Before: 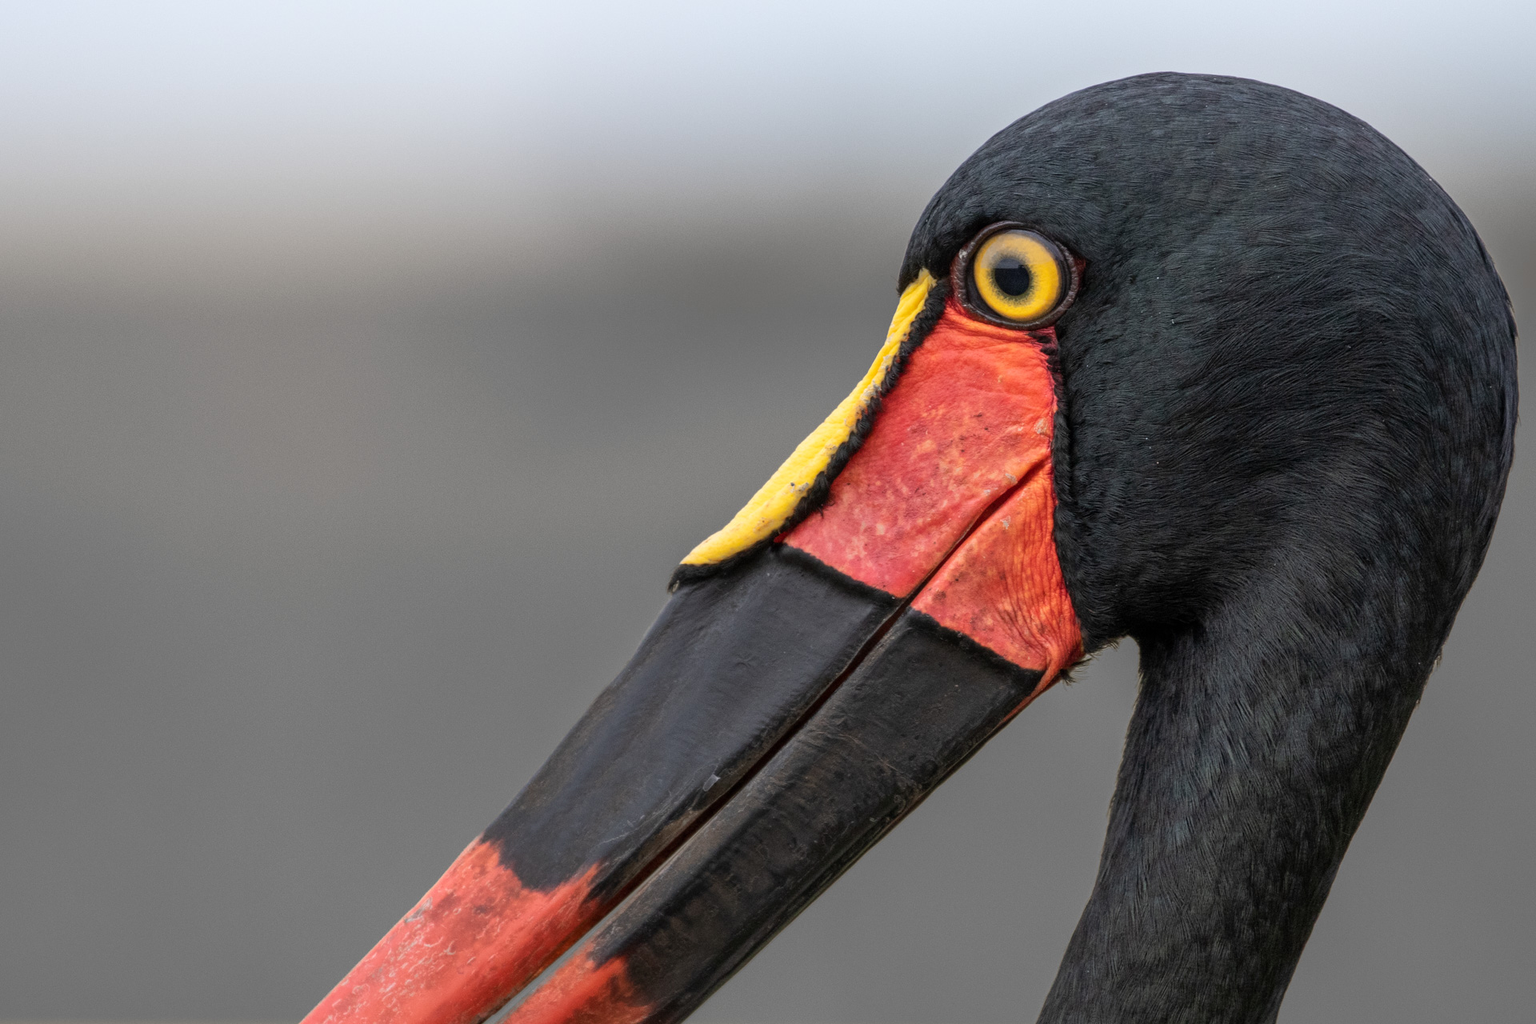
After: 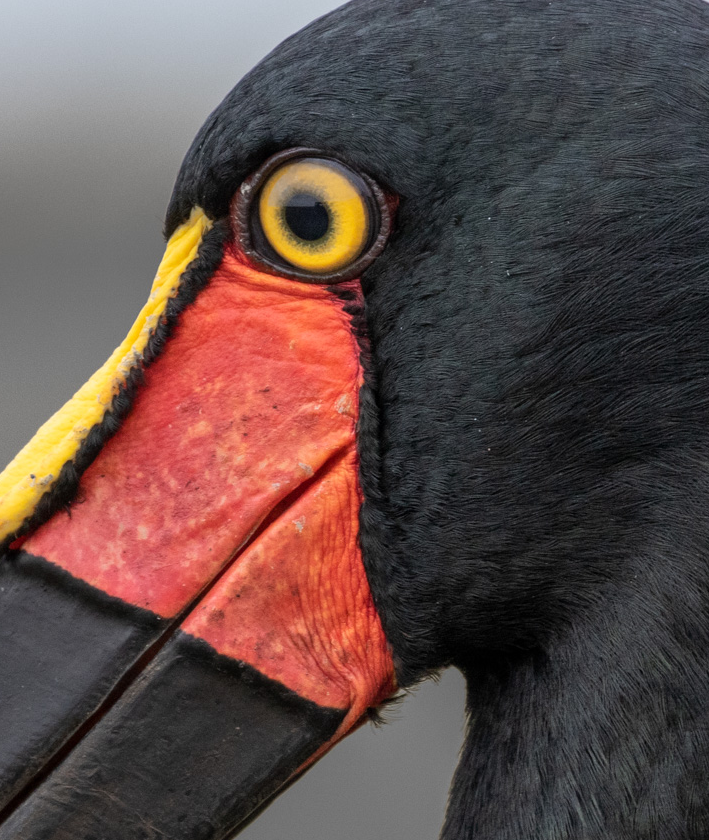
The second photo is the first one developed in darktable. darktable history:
white balance: red 1, blue 1
crop and rotate: left 49.936%, top 10.094%, right 13.136%, bottom 24.256%
